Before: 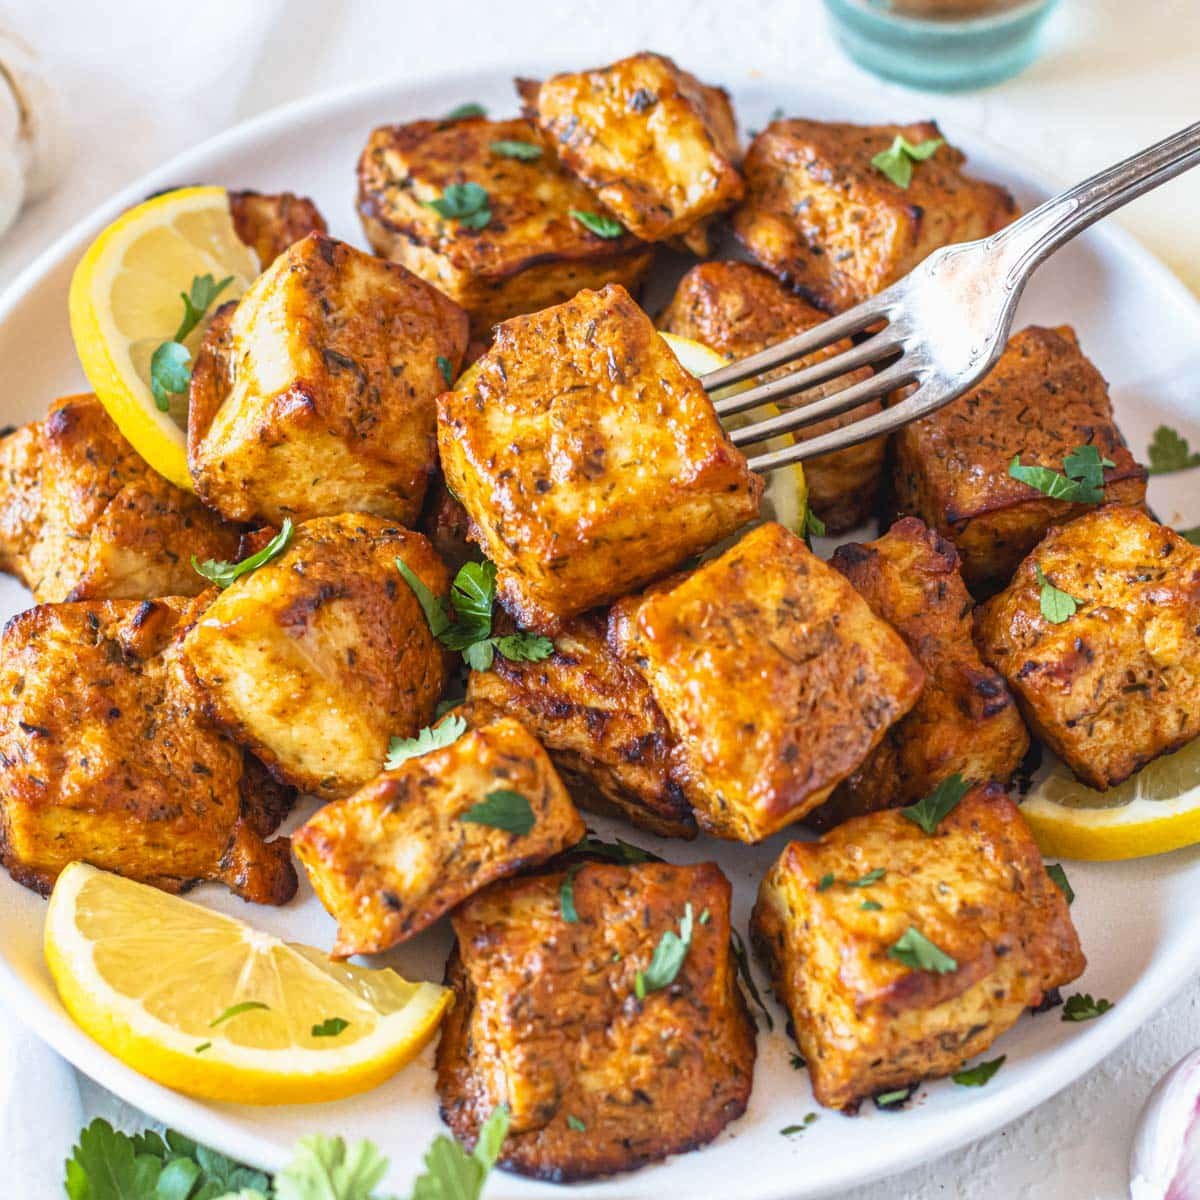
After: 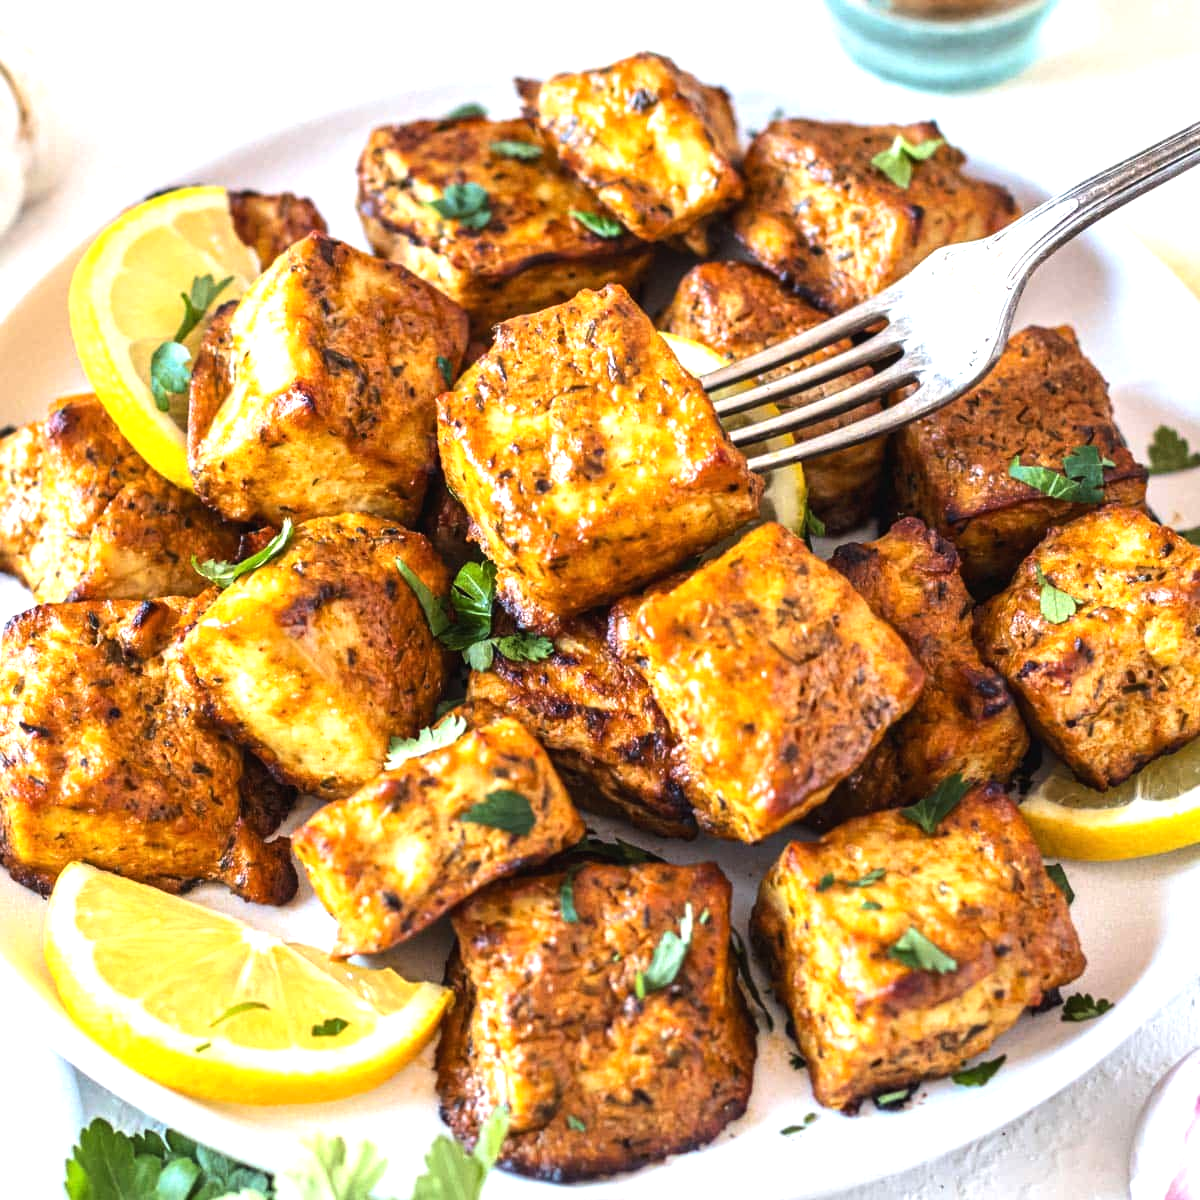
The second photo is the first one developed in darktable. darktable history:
tone equalizer: -8 EV -0.778 EV, -7 EV -0.738 EV, -6 EV -0.577 EV, -5 EV -0.371 EV, -3 EV 0.401 EV, -2 EV 0.6 EV, -1 EV 0.686 EV, +0 EV 0.761 EV, edges refinement/feathering 500, mask exposure compensation -1.57 EV, preserve details no
